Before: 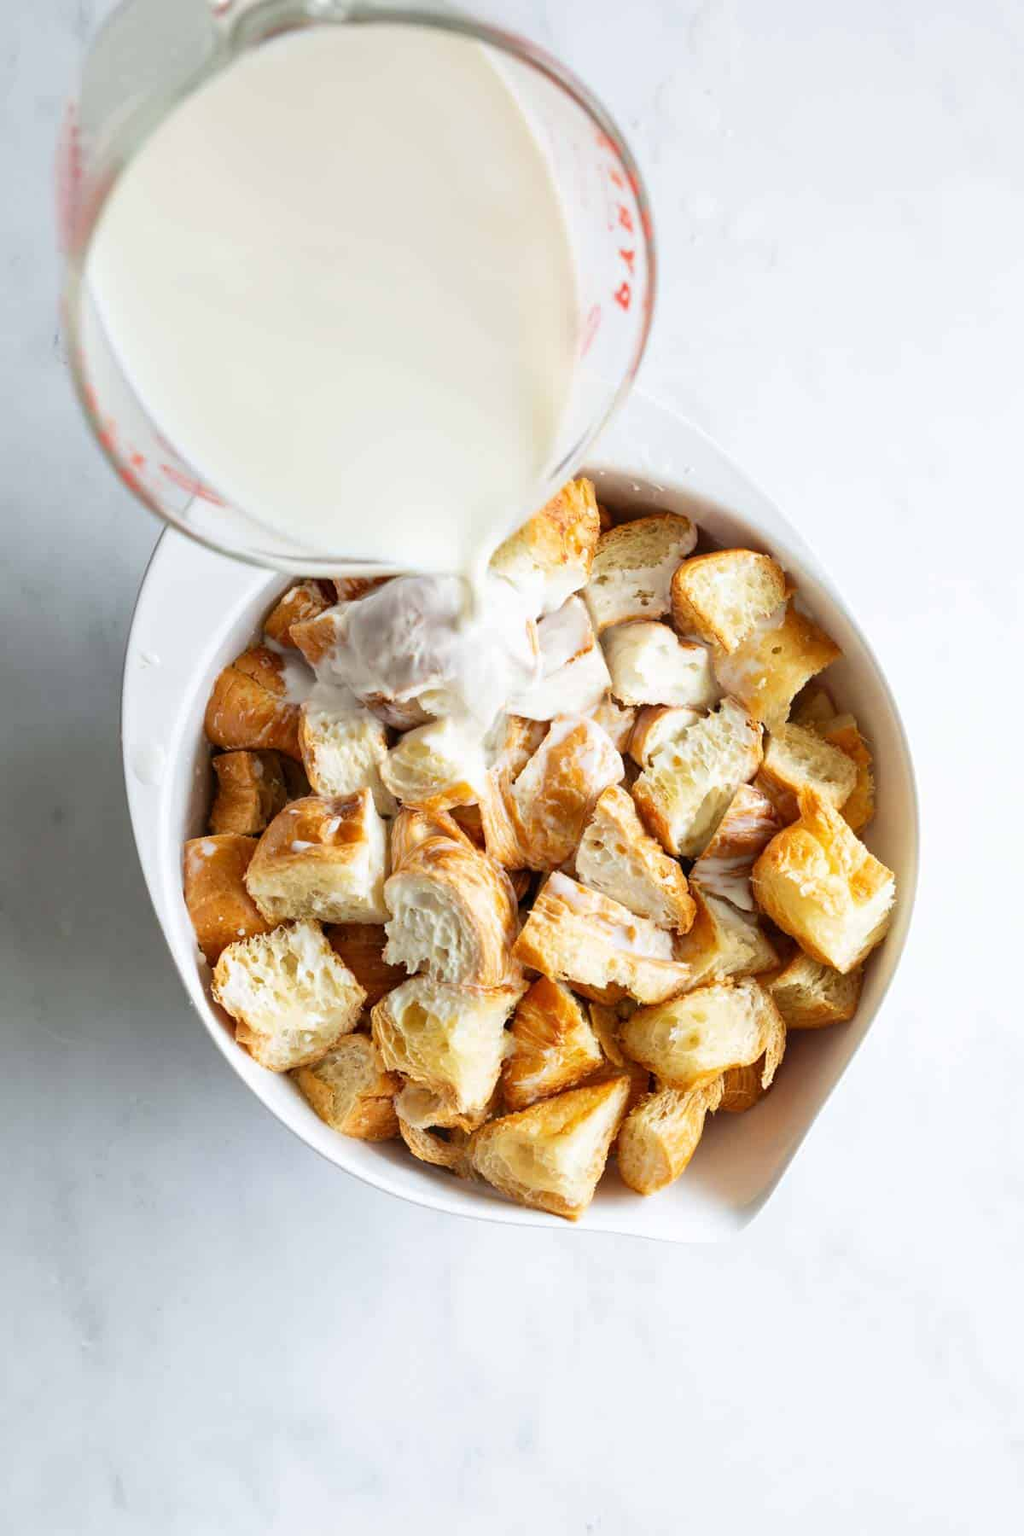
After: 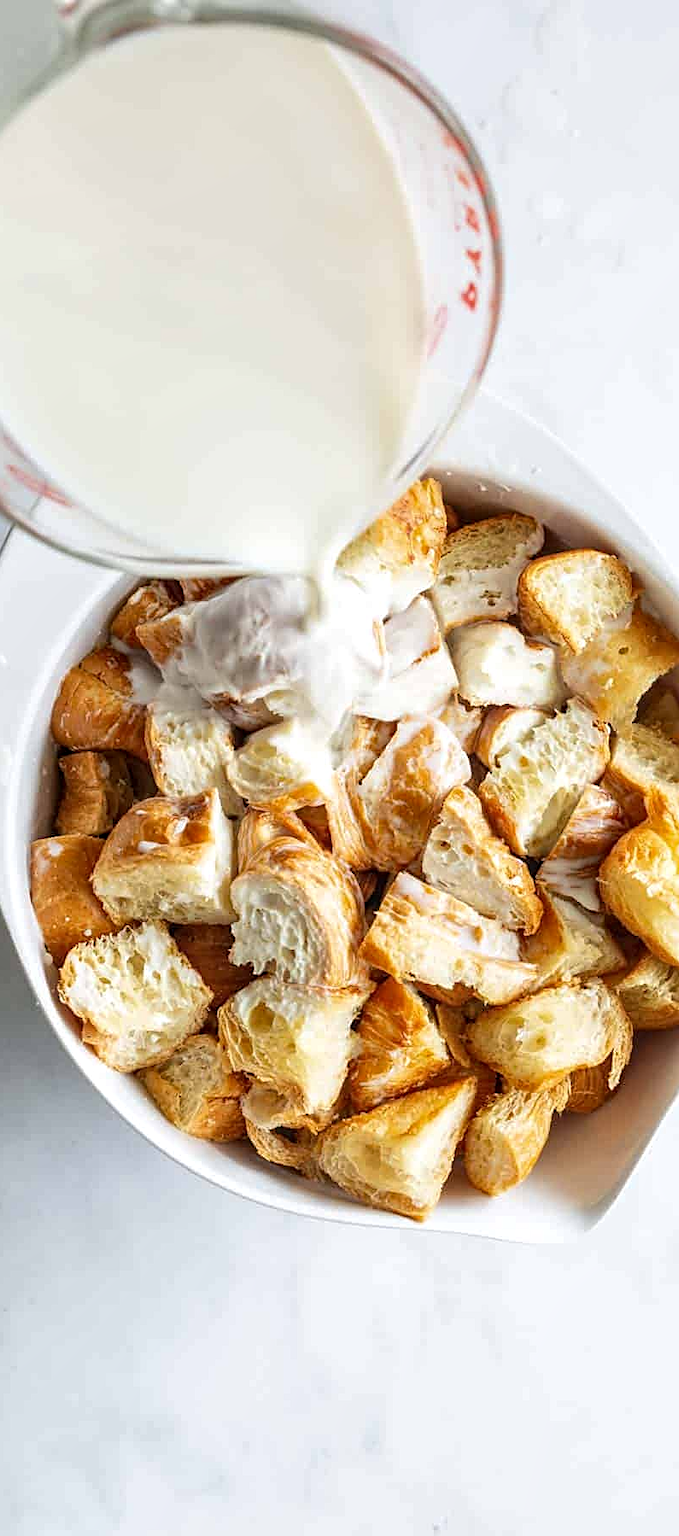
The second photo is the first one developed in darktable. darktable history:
crop and rotate: left 15.078%, right 18.574%
local contrast: highlights 54%, shadows 53%, detail 130%, midtone range 0.454
sharpen: on, module defaults
